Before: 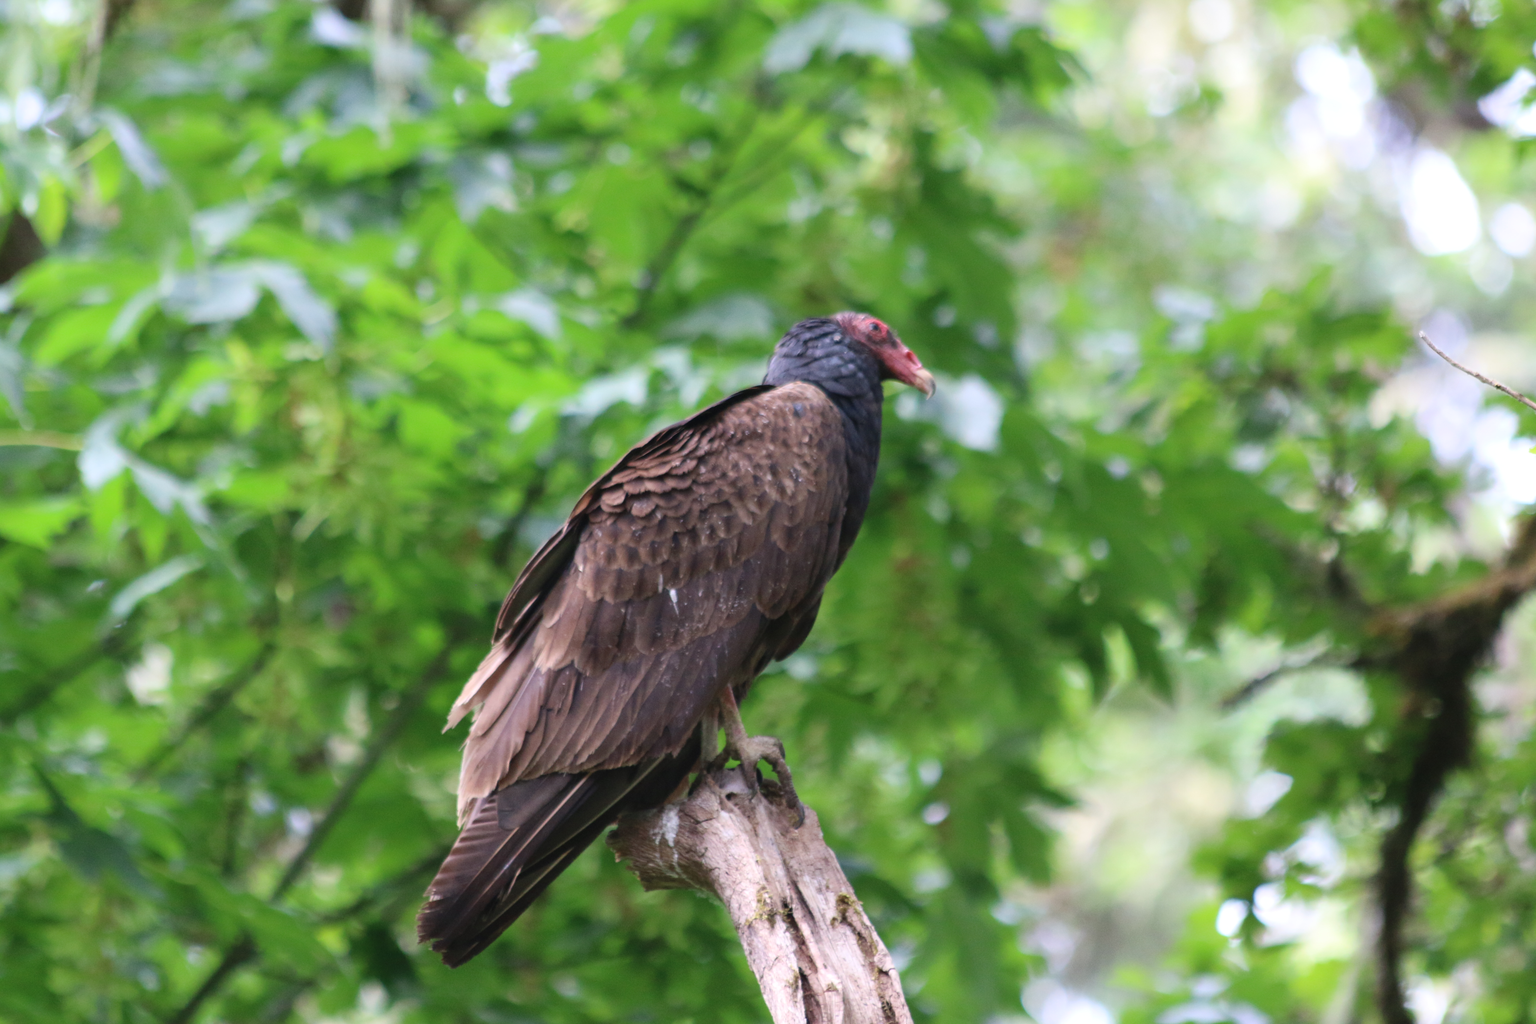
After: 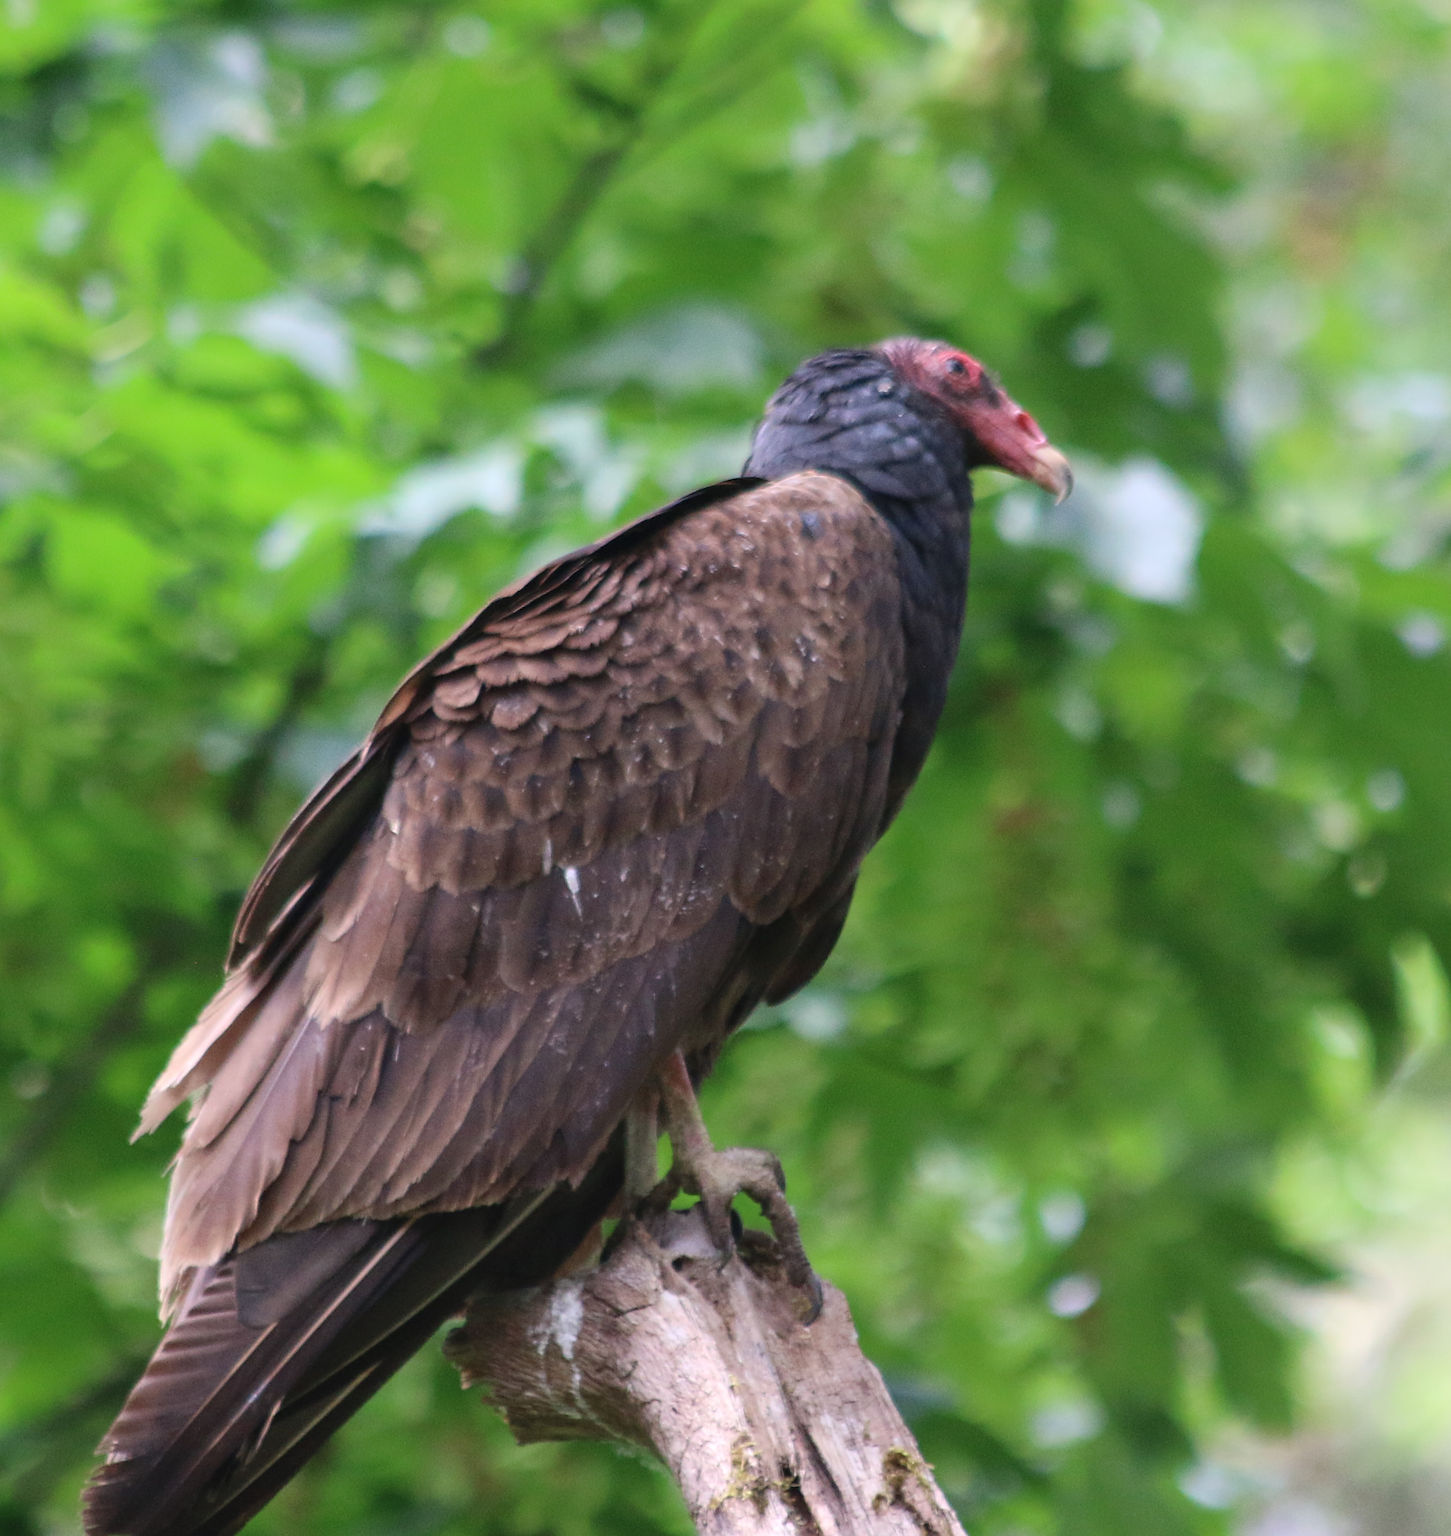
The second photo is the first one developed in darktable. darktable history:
sharpen: on, module defaults
crop and rotate: angle 0.02°, left 24.353%, top 13.219%, right 26.156%, bottom 8.224%
exposure: compensate highlight preservation false
